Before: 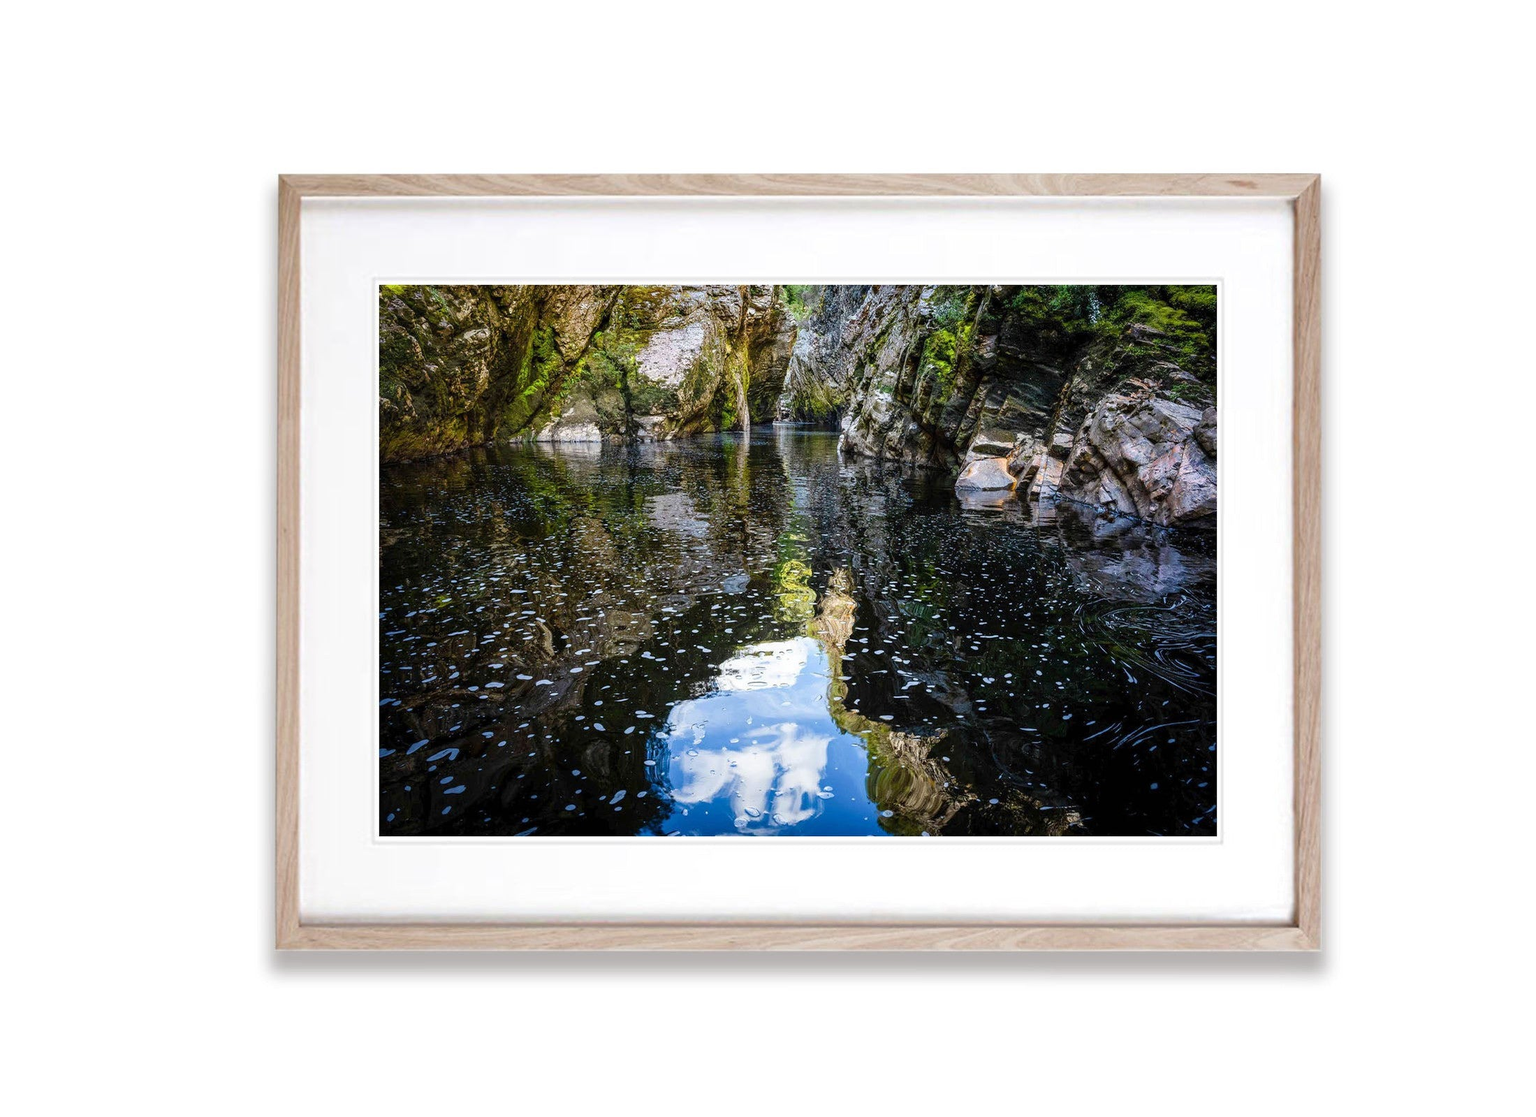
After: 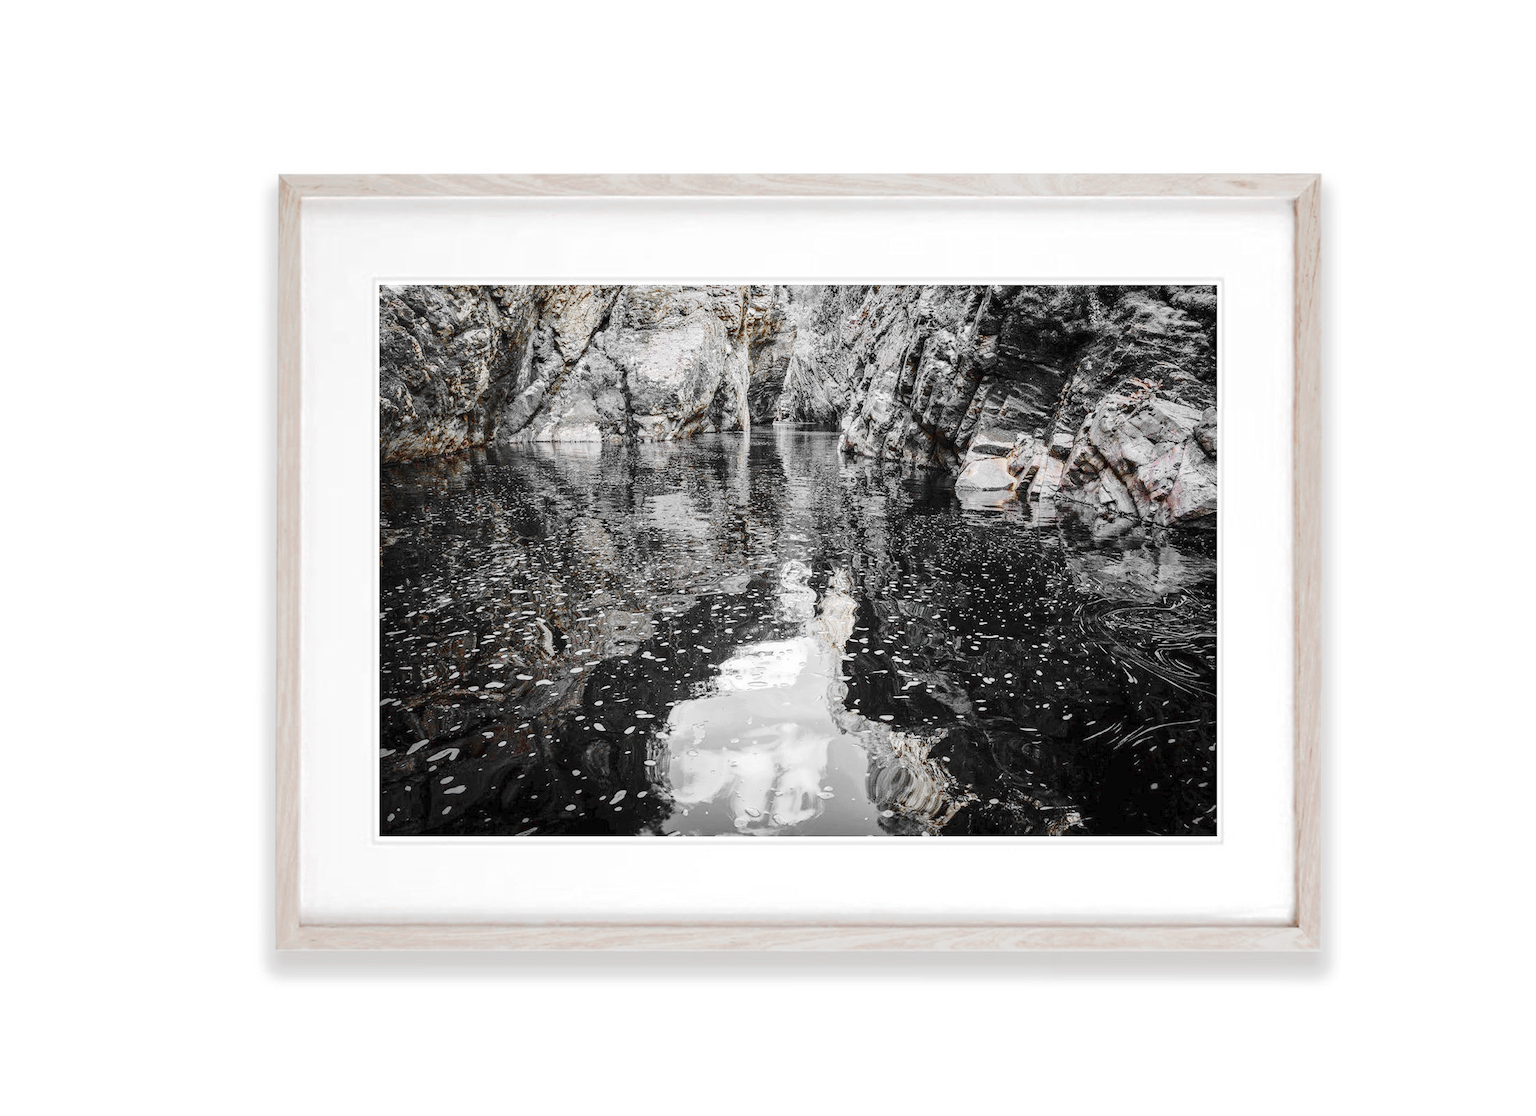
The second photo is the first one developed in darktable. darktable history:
color zones: curves: ch0 [(0, 0.497) (0.096, 0.361) (0.221, 0.538) (0.429, 0.5) (0.571, 0.5) (0.714, 0.5) (0.857, 0.5) (1, 0.497)]; ch1 [(0, 0.5) (0.143, 0.5) (0.257, -0.002) (0.429, 0.04) (0.571, -0.001) (0.714, -0.015) (0.857, 0.024) (1, 0.5)]
tone curve: curves: ch0 [(0, 0) (0.003, 0.021) (0.011, 0.033) (0.025, 0.059) (0.044, 0.097) (0.069, 0.141) (0.1, 0.186) (0.136, 0.237) (0.177, 0.298) (0.224, 0.378) (0.277, 0.47) (0.335, 0.542) (0.399, 0.605) (0.468, 0.678) (0.543, 0.724) (0.623, 0.787) (0.709, 0.829) (0.801, 0.875) (0.898, 0.912) (1, 1)], preserve colors none
